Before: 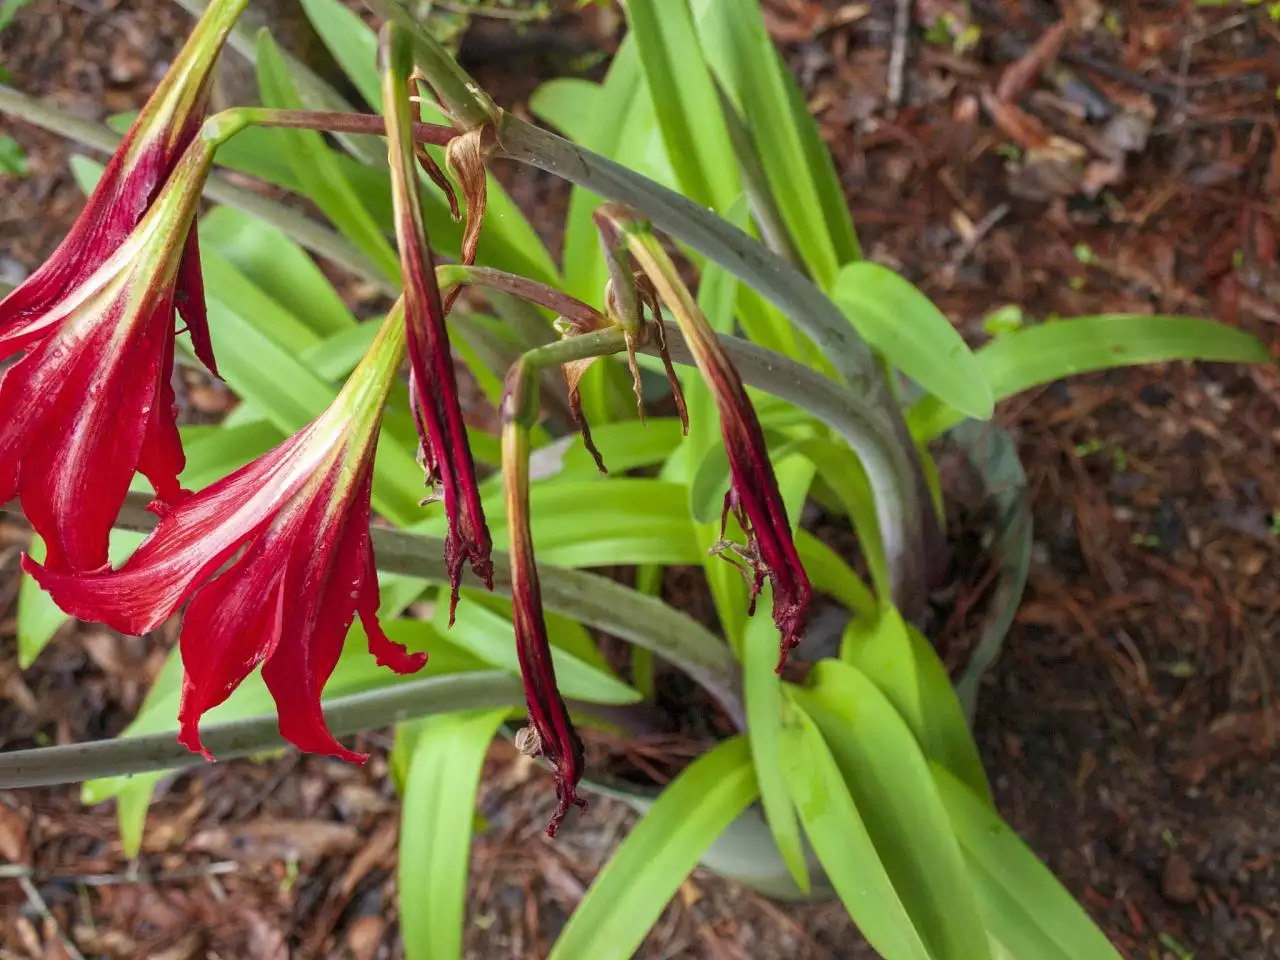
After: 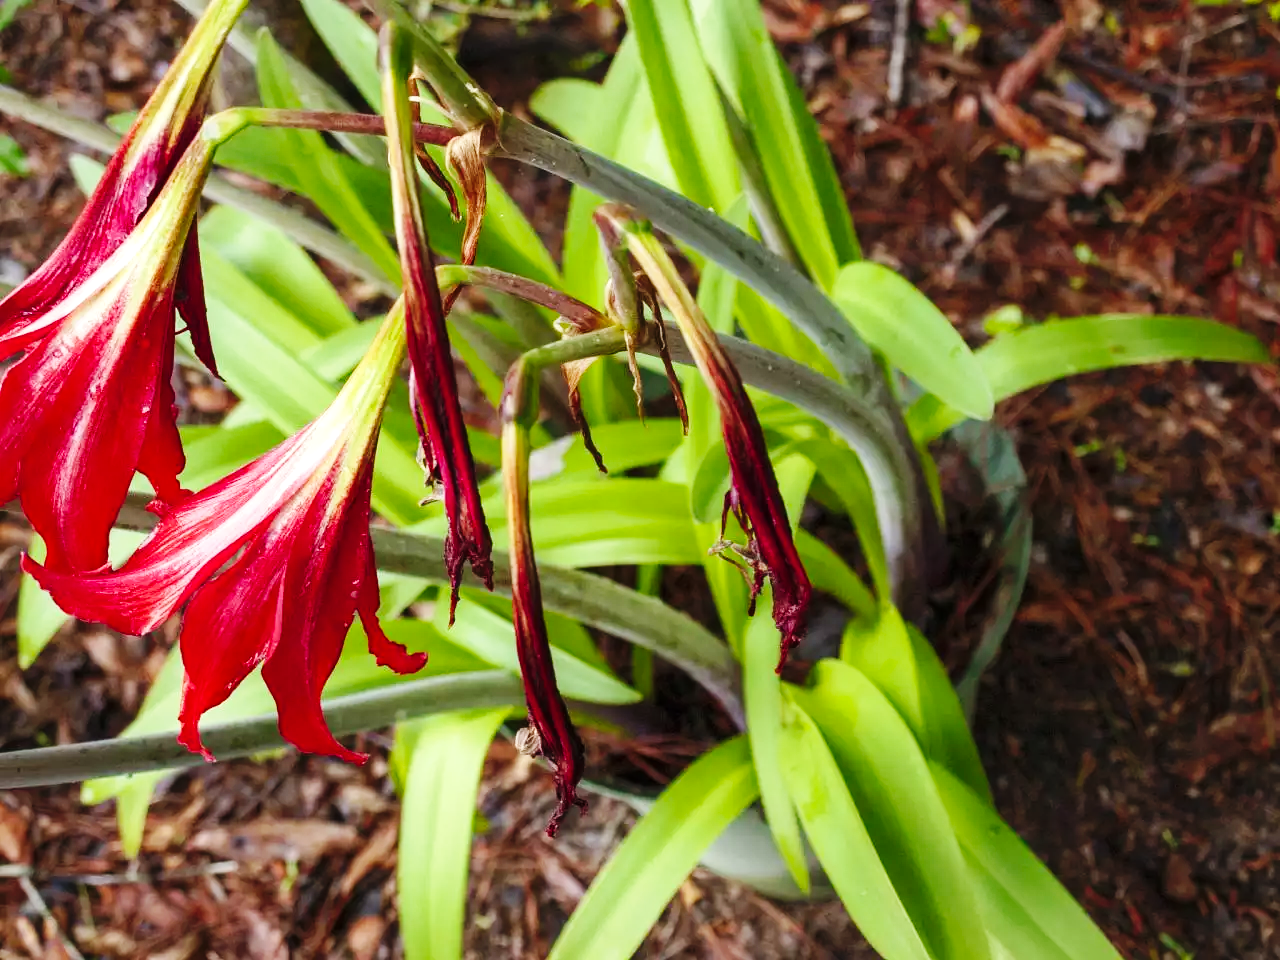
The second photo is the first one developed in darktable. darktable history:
tone equalizer: -8 EV -0.001 EV, -7 EV 0.002 EV, -6 EV -0.003 EV, -5 EV -0.013 EV, -4 EV -0.064 EV, -3 EV -0.211 EV, -2 EV -0.246 EV, -1 EV 0.106 EV, +0 EV 0.31 EV
base curve: curves: ch0 [(0, 0) (0.036, 0.025) (0.121, 0.166) (0.206, 0.329) (0.605, 0.79) (1, 1)], preserve colors none
